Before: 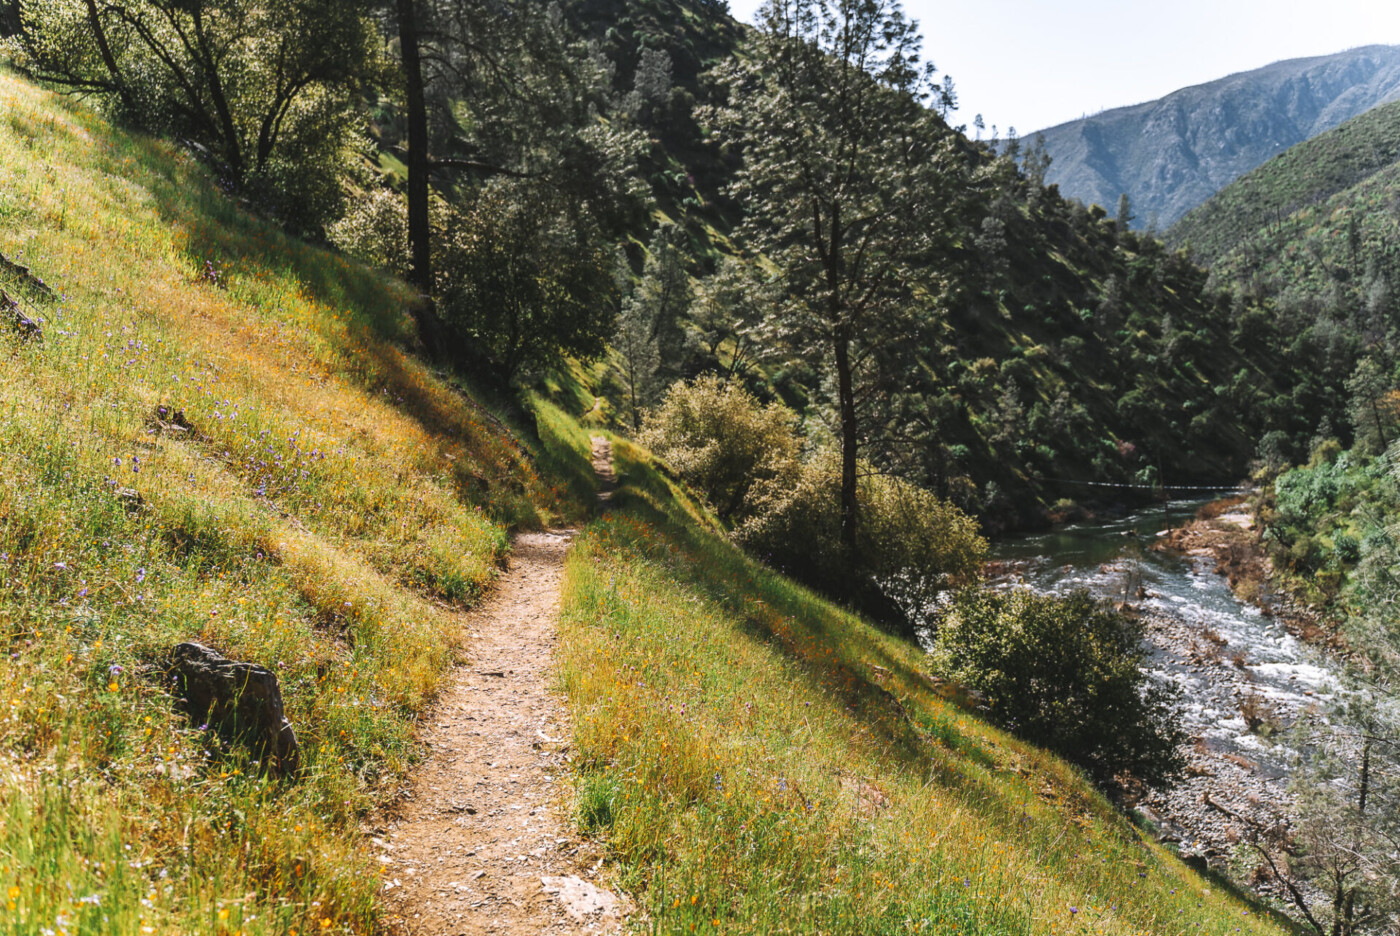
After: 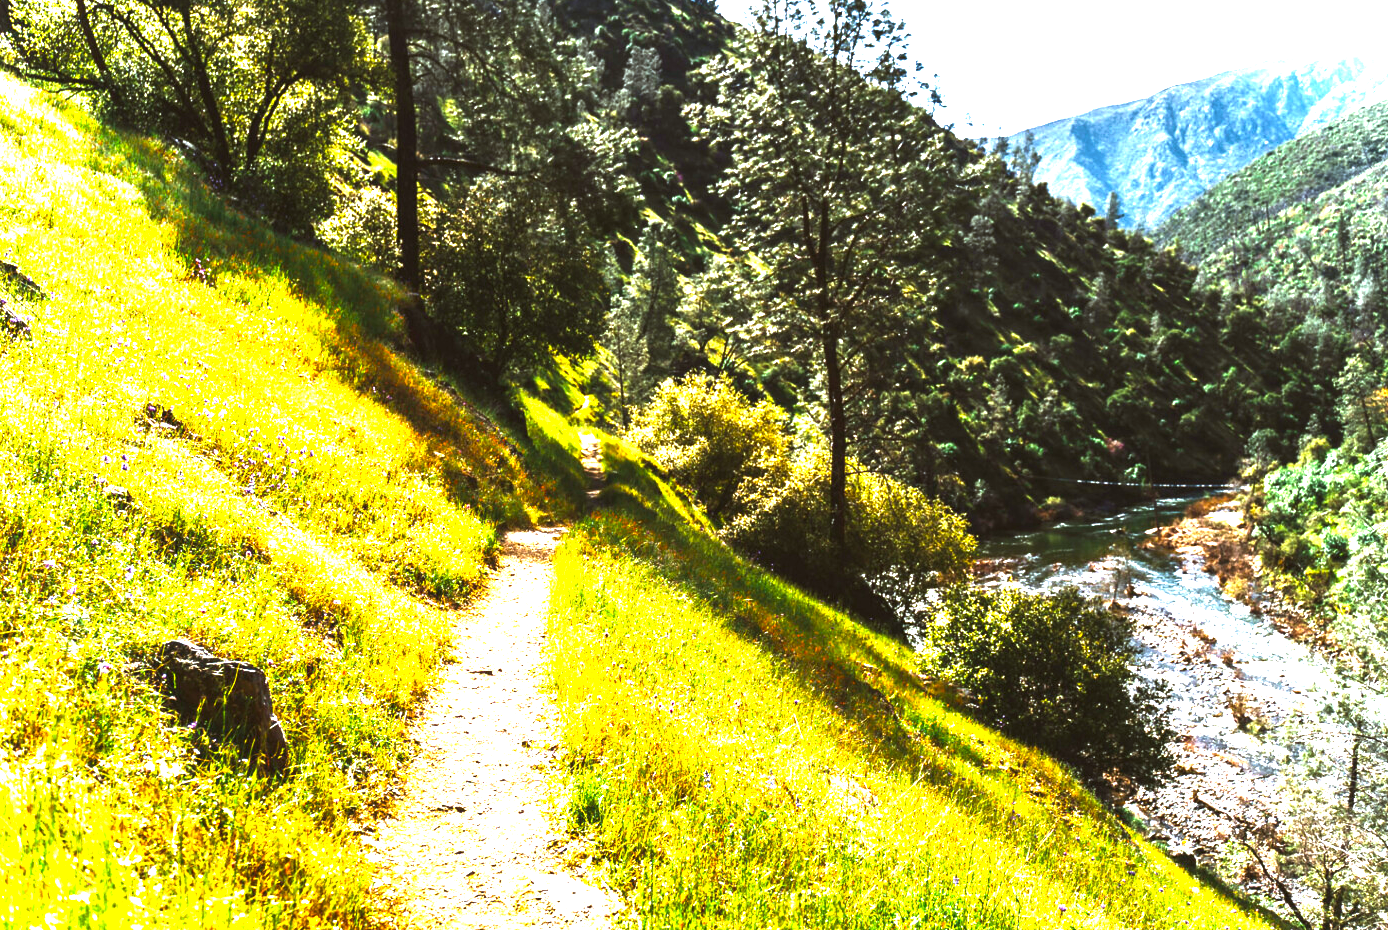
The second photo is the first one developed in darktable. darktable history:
color correction: highlights a* -4.91, highlights b* -3.73, shadows a* 4.03, shadows b* 4.29
color balance rgb: shadows fall-off 101.799%, perceptual saturation grading › global saturation 31.009%, perceptual brilliance grading › global brilliance 29.578%, perceptual brilliance grading › highlights 50.602%, perceptual brilliance grading › mid-tones 50.844%, perceptual brilliance grading › shadows -22.261%, mask middle-gray fulcrum 21.845%, global vibrance 20.735%
color zones: curves: ch1 [(0, 0.469) (0.01, 0.469) (0.12, 0.446) (0.248, 0.469) (0.5, 0.5) (0.748, 0.5) (0.99, 0.469) (1, 0.469)], mix -136.67%
crop and rotate: left 0.83%, top 0.215%, bottom 0.386%
velvia: on, module defaults
